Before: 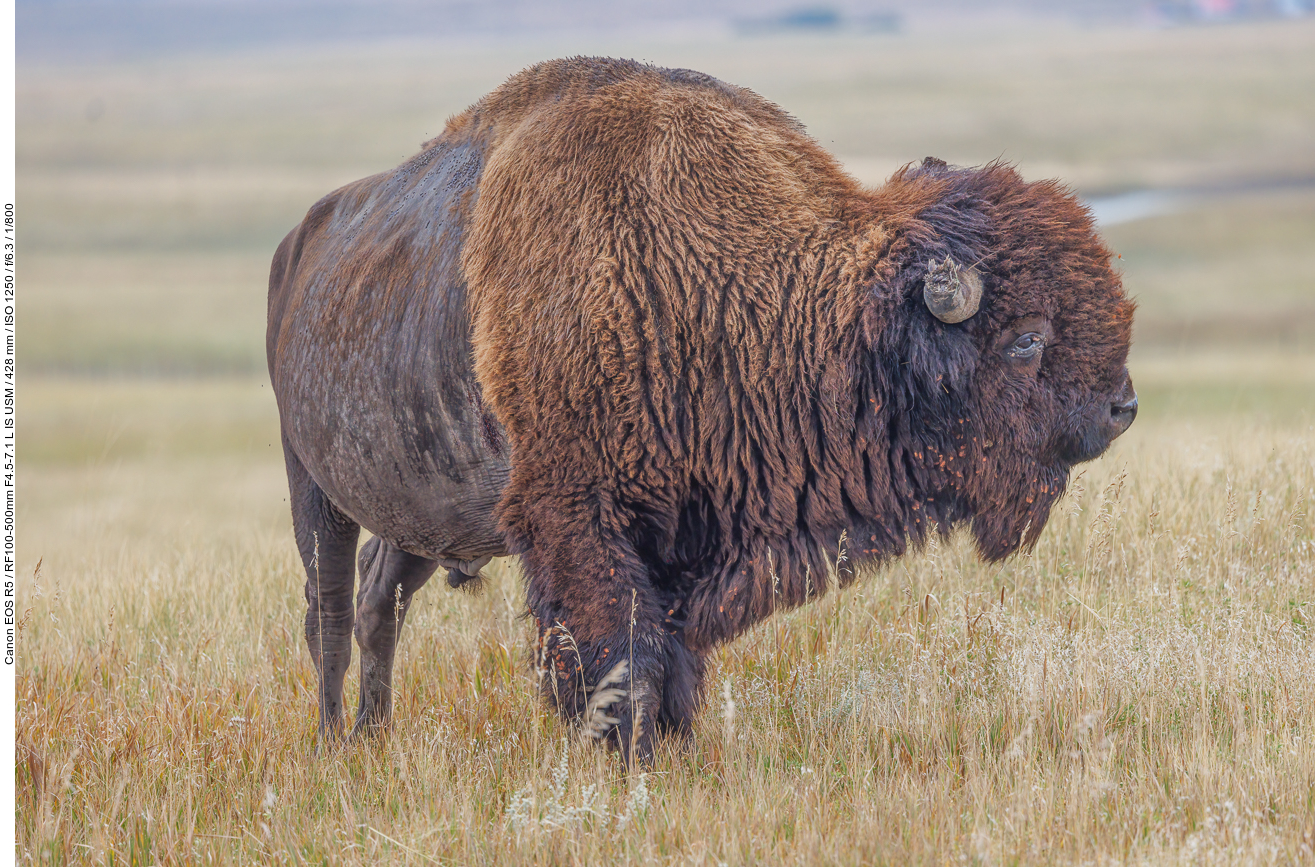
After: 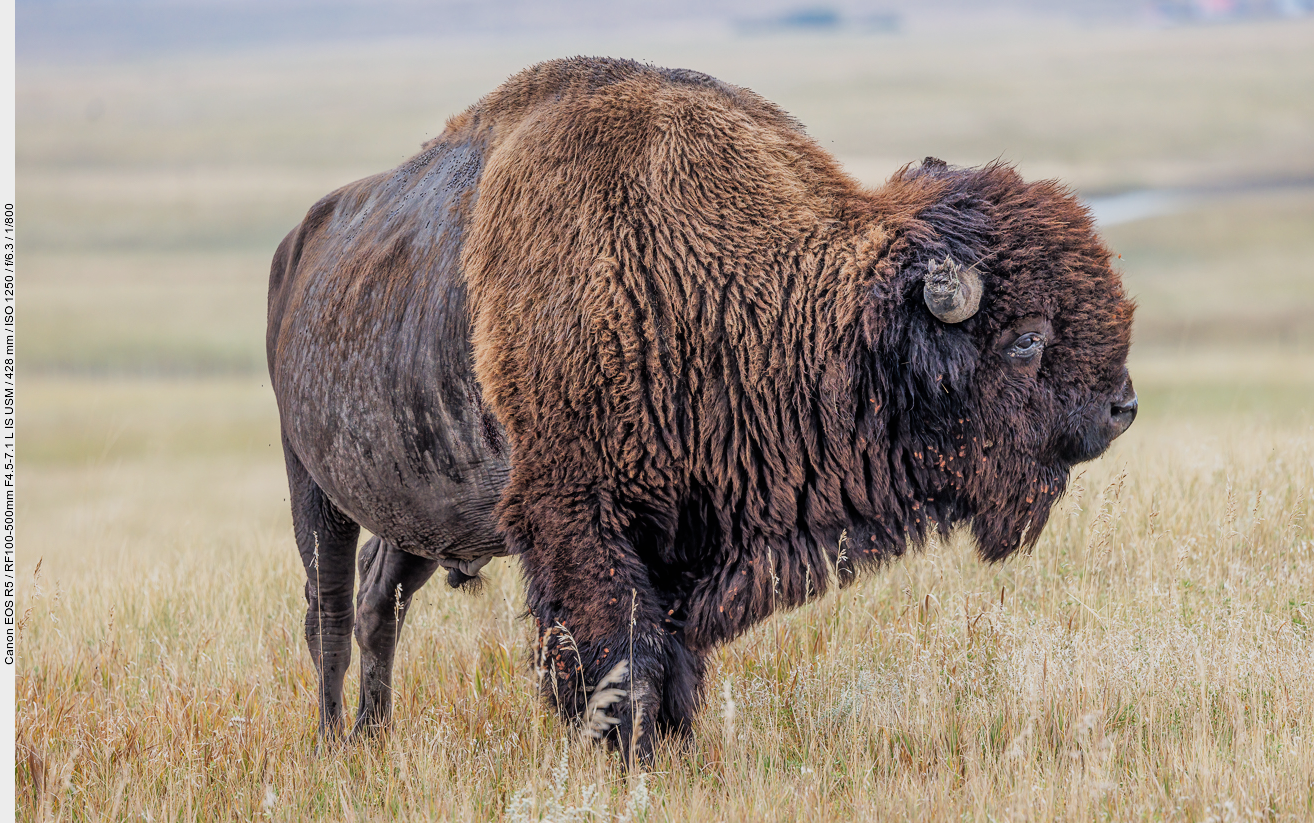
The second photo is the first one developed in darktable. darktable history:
crop and rotate: top 0.013%, bottom 5.026%
filmic rgb: black relative exposure -5.03 EV, white relative exposure 3.55 EV, hardness 3.17, contrast 1.406, highlights saturation mix -28.84%
